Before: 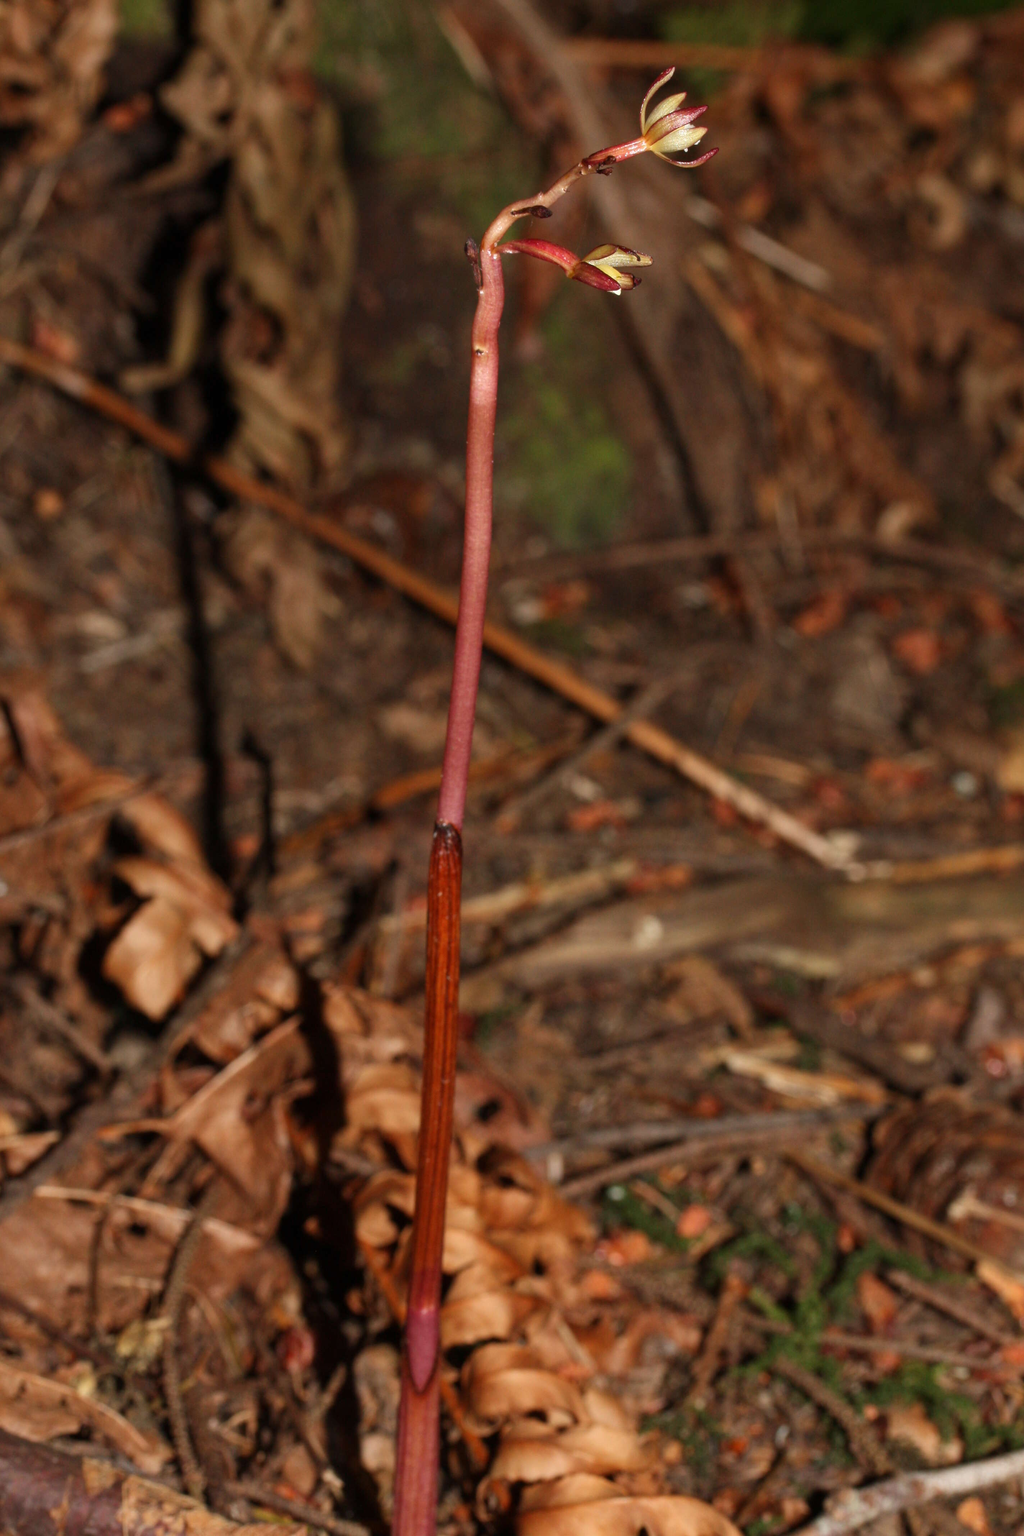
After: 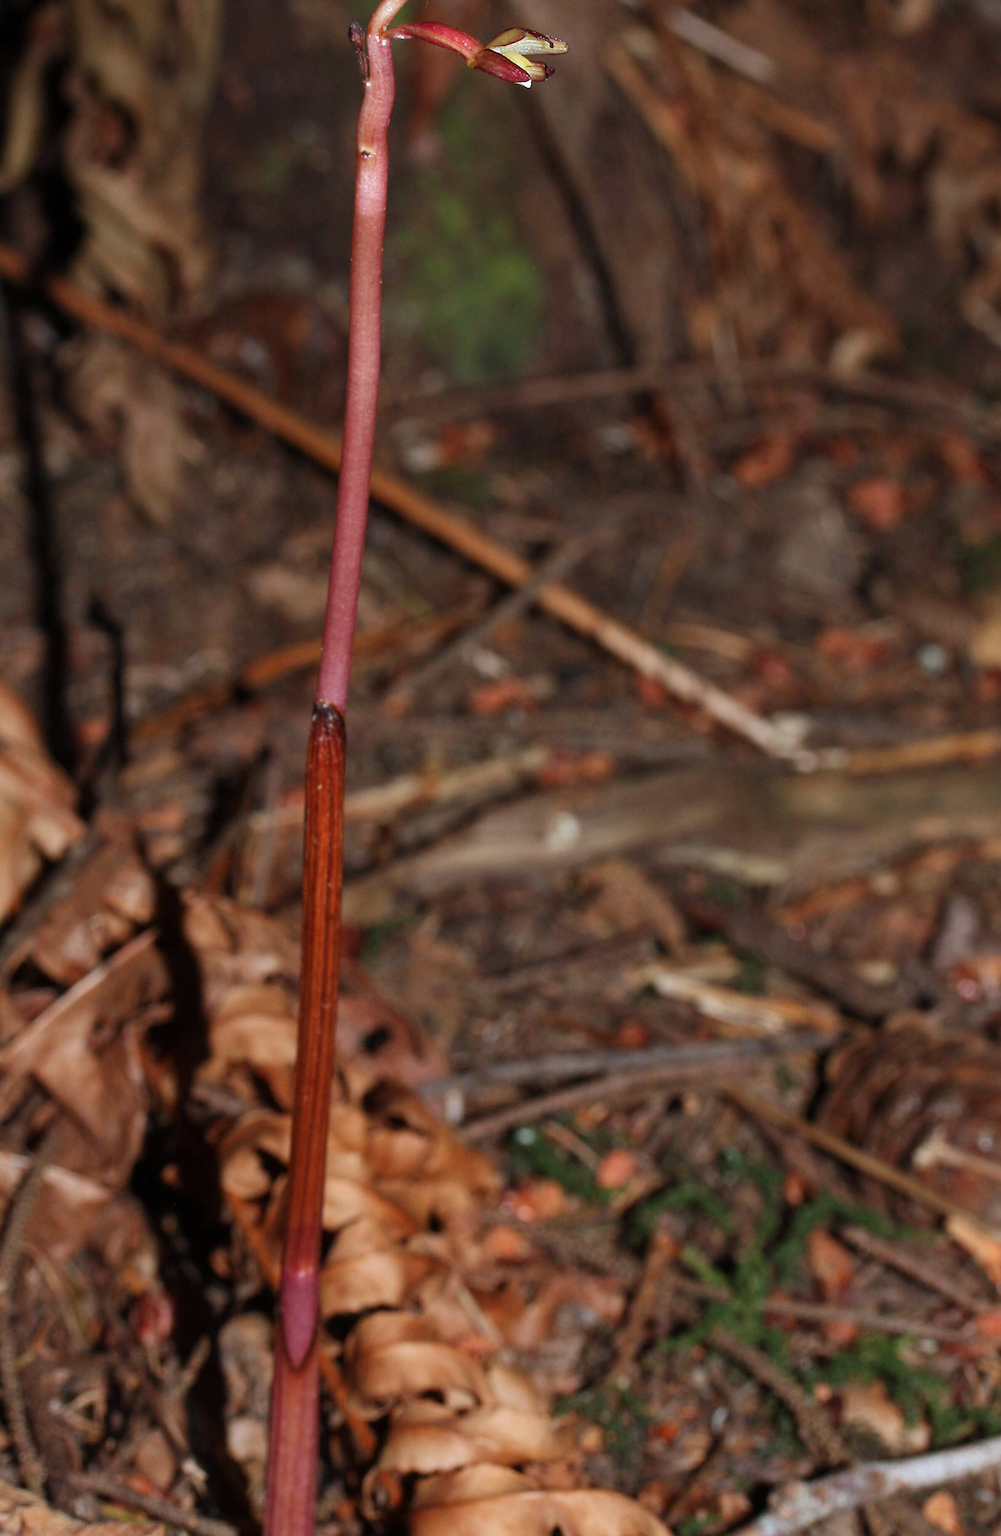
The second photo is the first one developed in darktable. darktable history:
color calibration: gray › normalize channels true, illuminant as shot in camera, x 0.378, y 0.381, temperature 4097.02 K, gamut compression 0.007
sharpen: on, module defaults
crop: left 16.261%, top 14.354%
